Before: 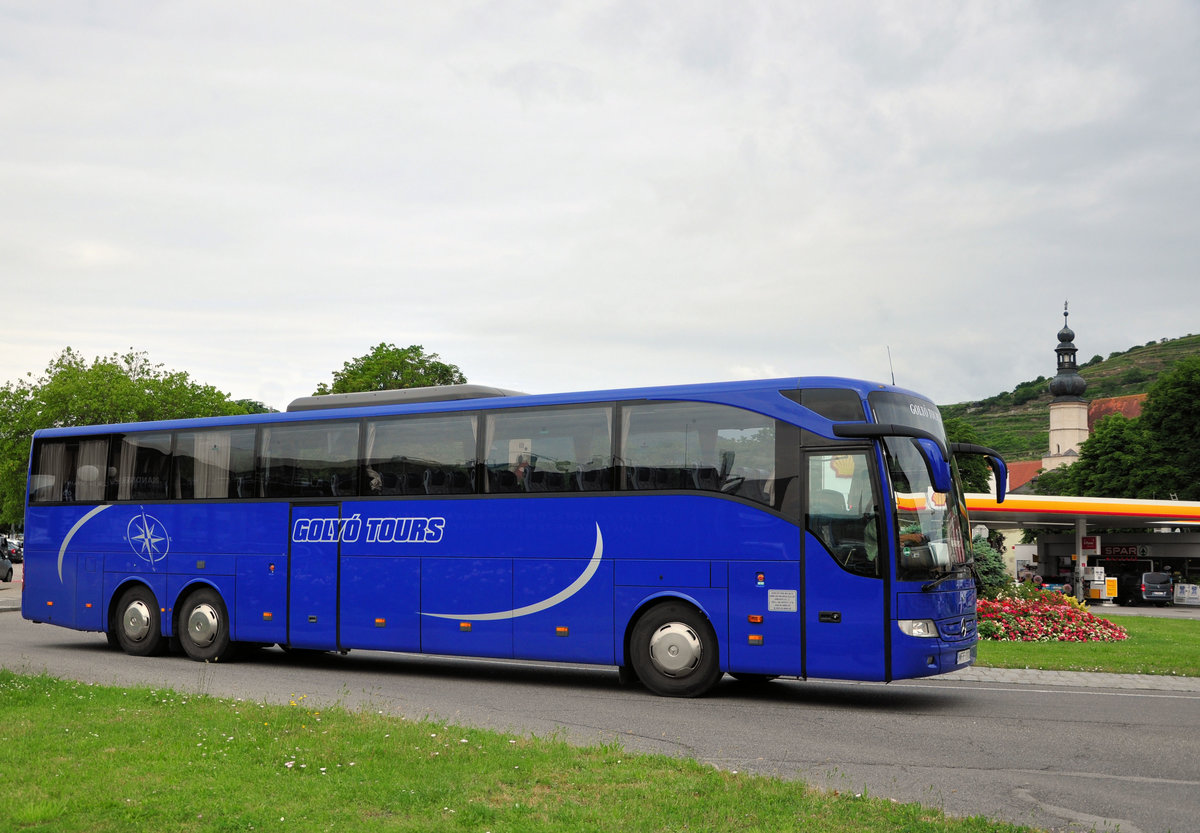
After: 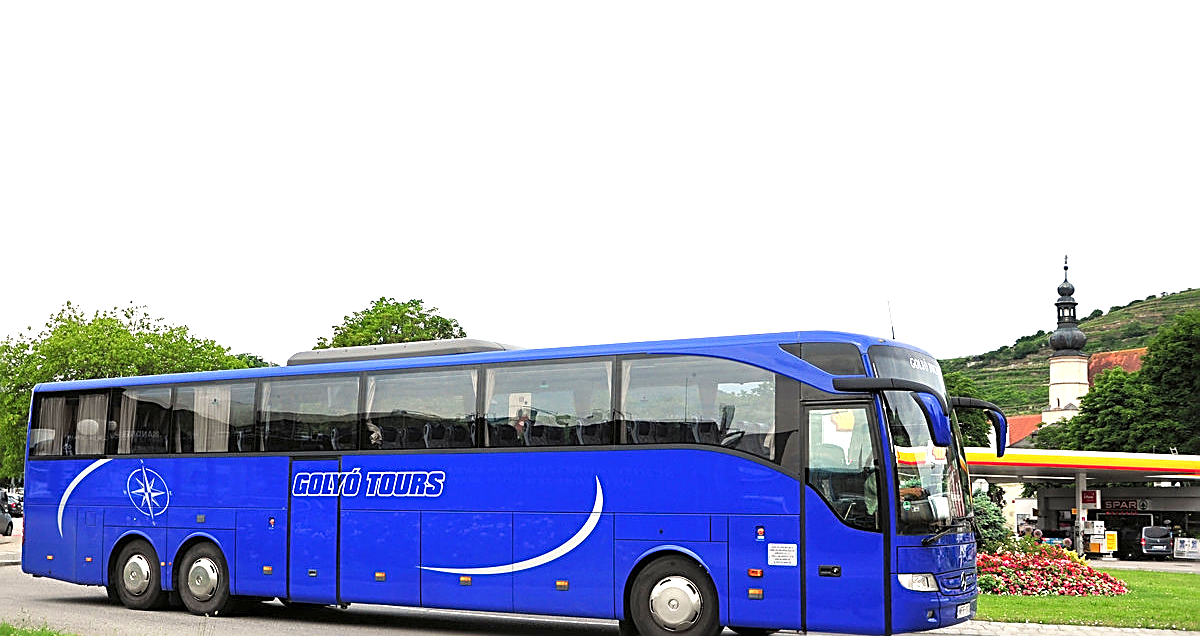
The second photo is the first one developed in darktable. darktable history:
crop: top 5.606%, bottom 17.987%
sharpen: amount 0.911
exposure: black level correction 0, exposure 1.099 EV, compensate highlight preservation false
